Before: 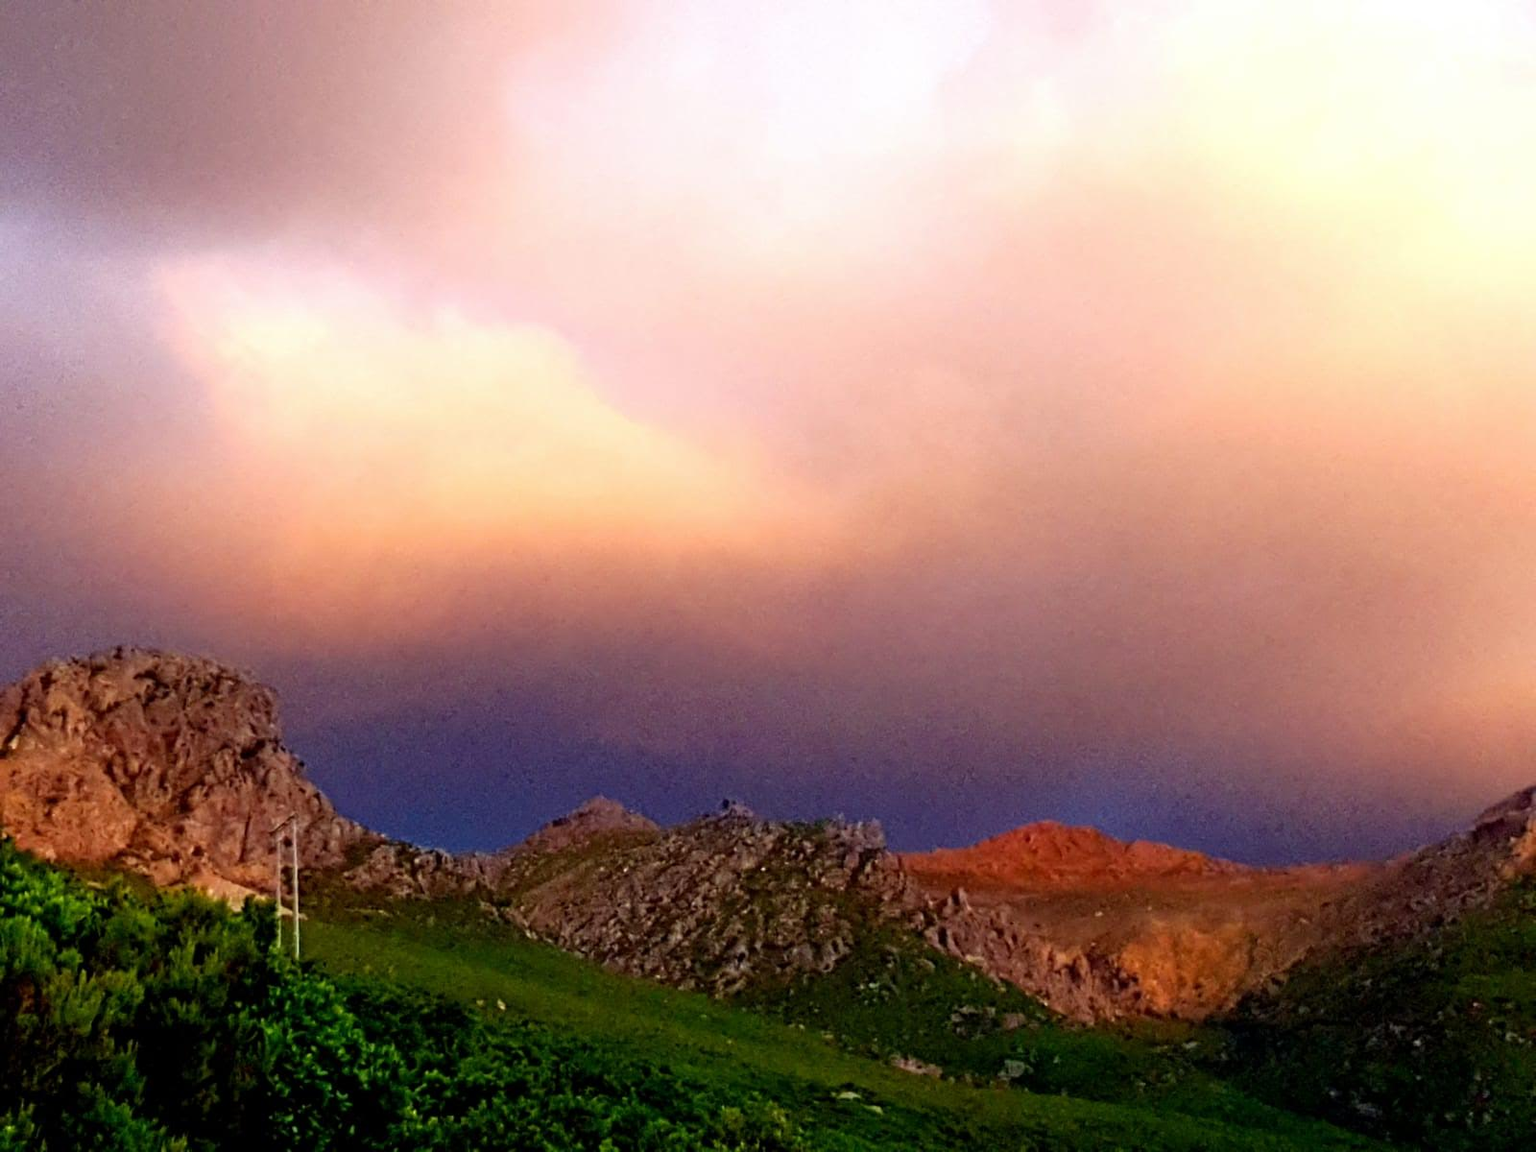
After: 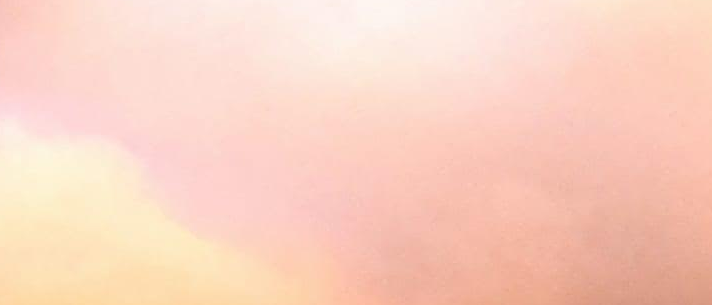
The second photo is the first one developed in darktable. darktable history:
crop: left 28.689%, top 16.826%, right 26.786%, bottom 57.694%
sharpen: on, module defaults
